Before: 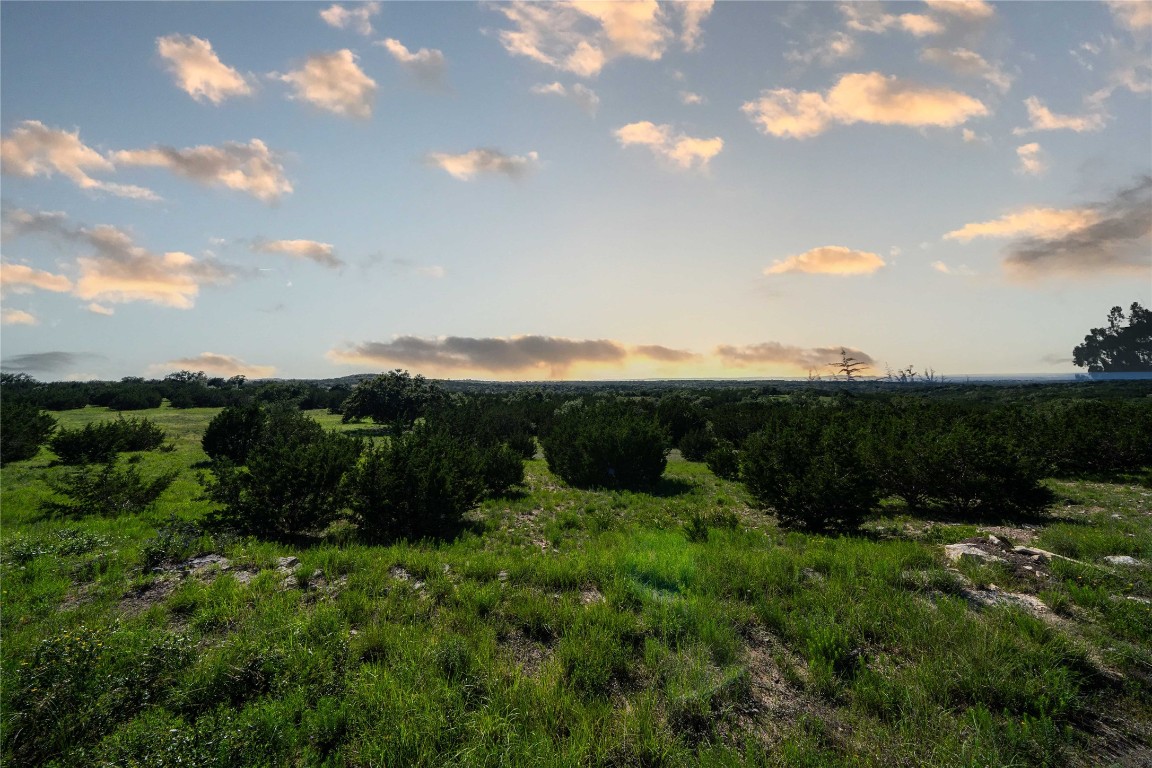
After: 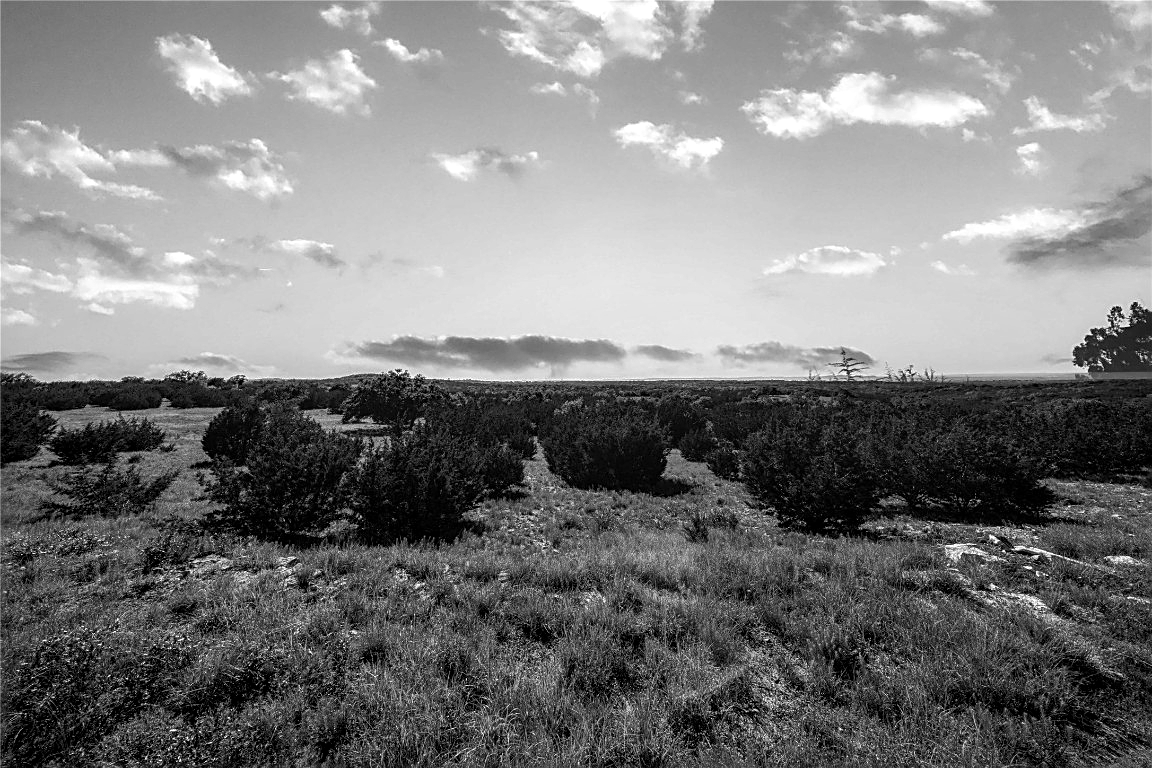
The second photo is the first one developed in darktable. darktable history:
color balance rgb: perceptual saturation grading › global saturation 36%, perceptual brilliance grading › global brilliance 10%, global vibrance 20%
local contrast: detail 130%
sharpen: on, module defaults
monochrome: a 32, b 64, size 2.3
